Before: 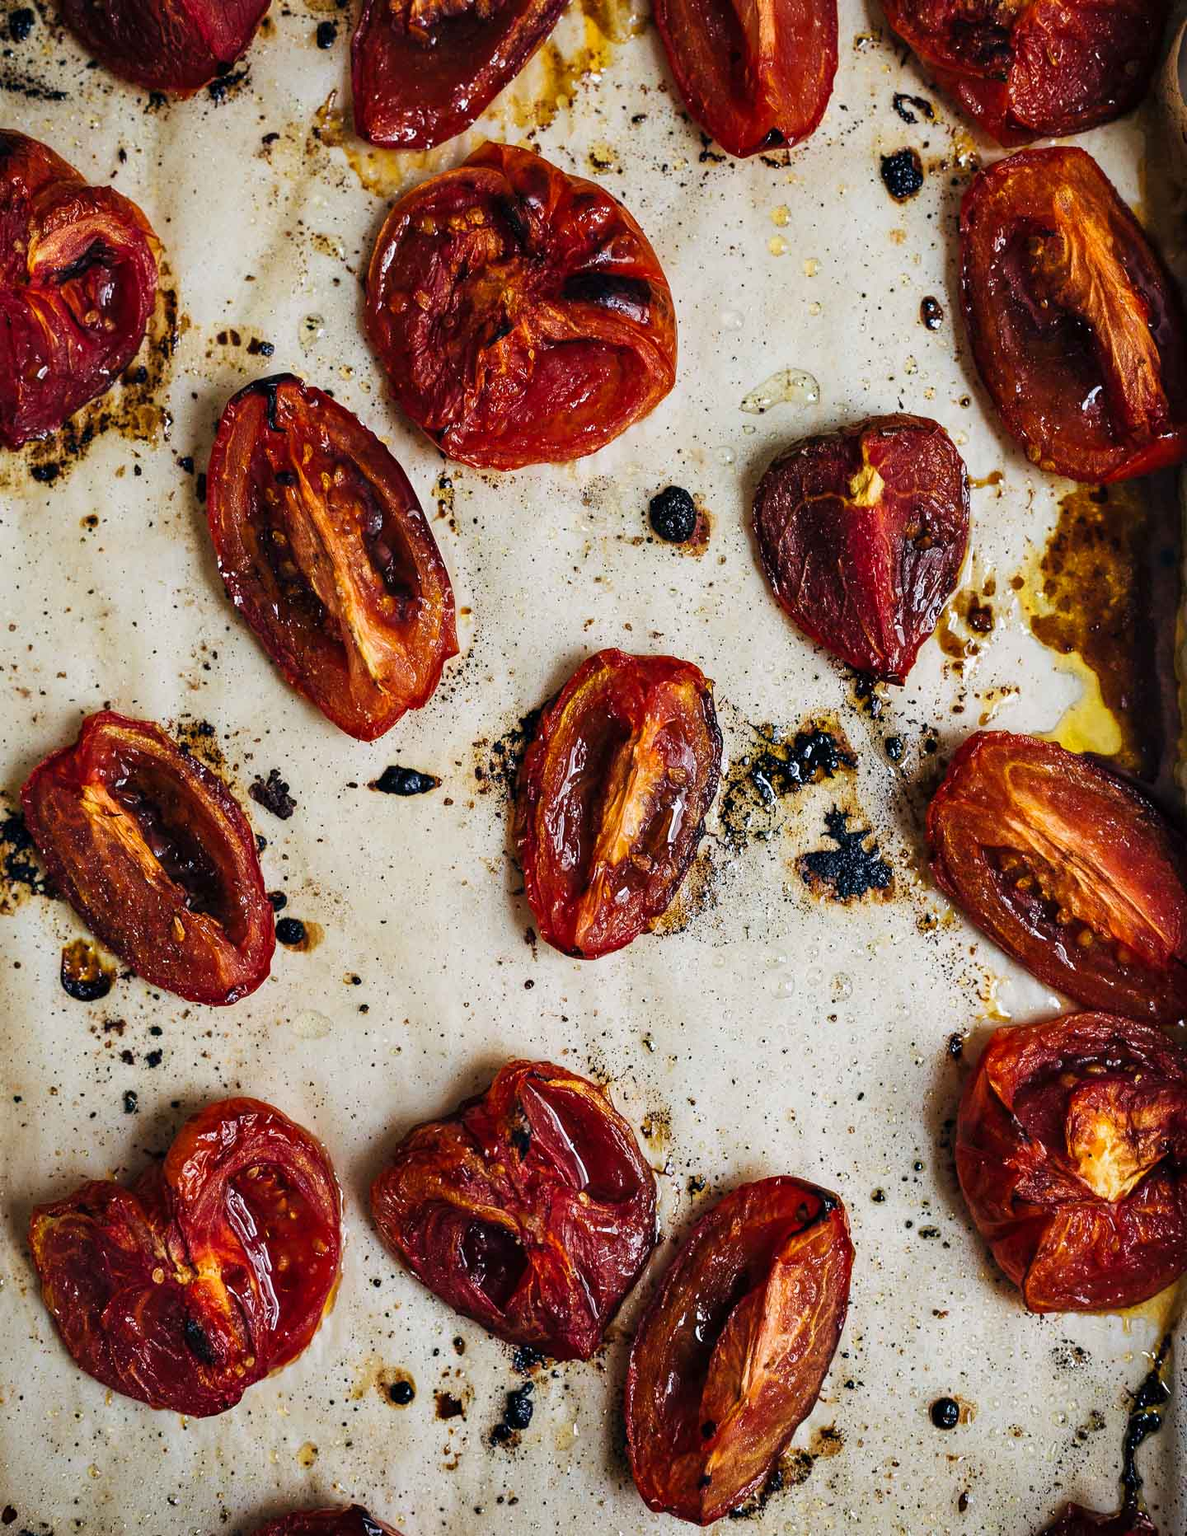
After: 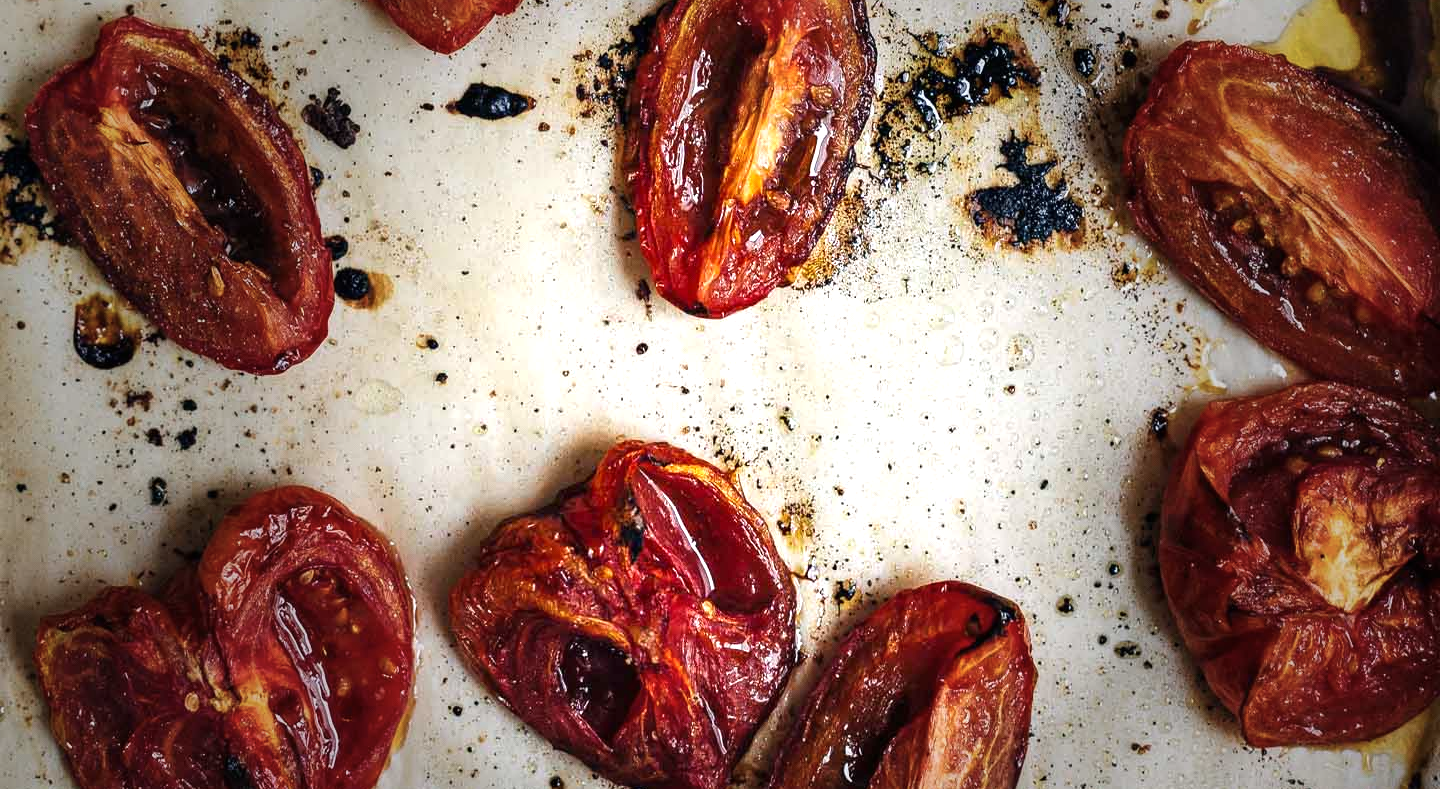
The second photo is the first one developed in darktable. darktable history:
crop: top 45.424%, bottom 12.232%
exposure: black level correction 0, exposure 0.699 EV, compensate highlight preservation false
vignetting: fall-off start 31.21%, fall-off radius 35.28%, brightness -0.583, saturation -0.123
